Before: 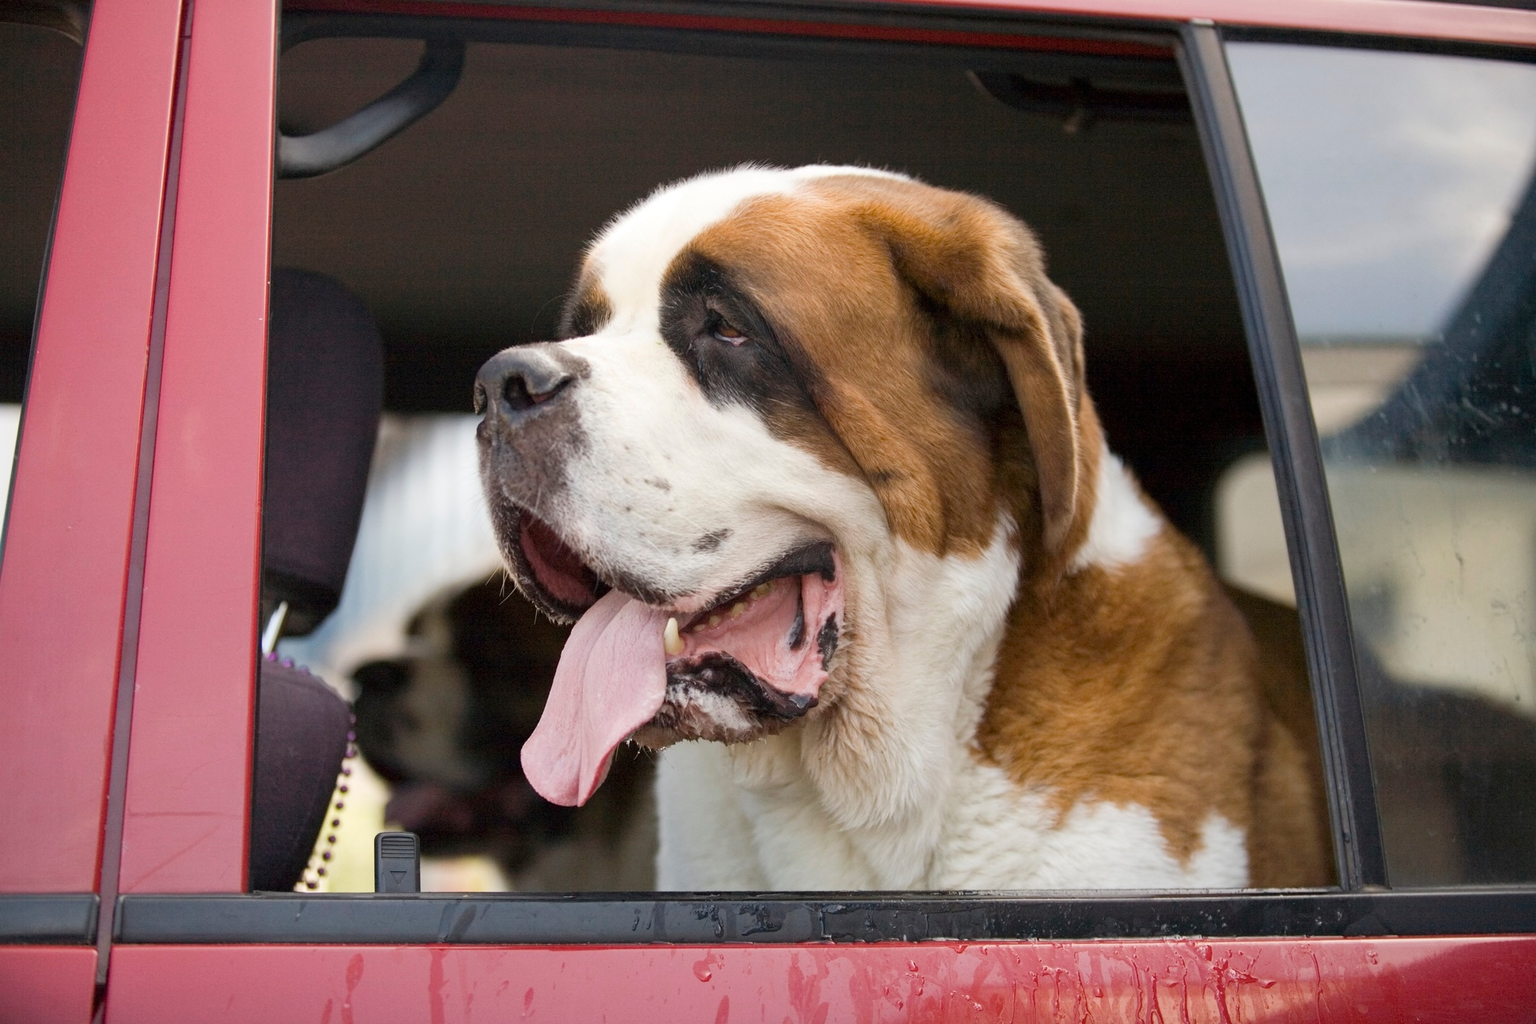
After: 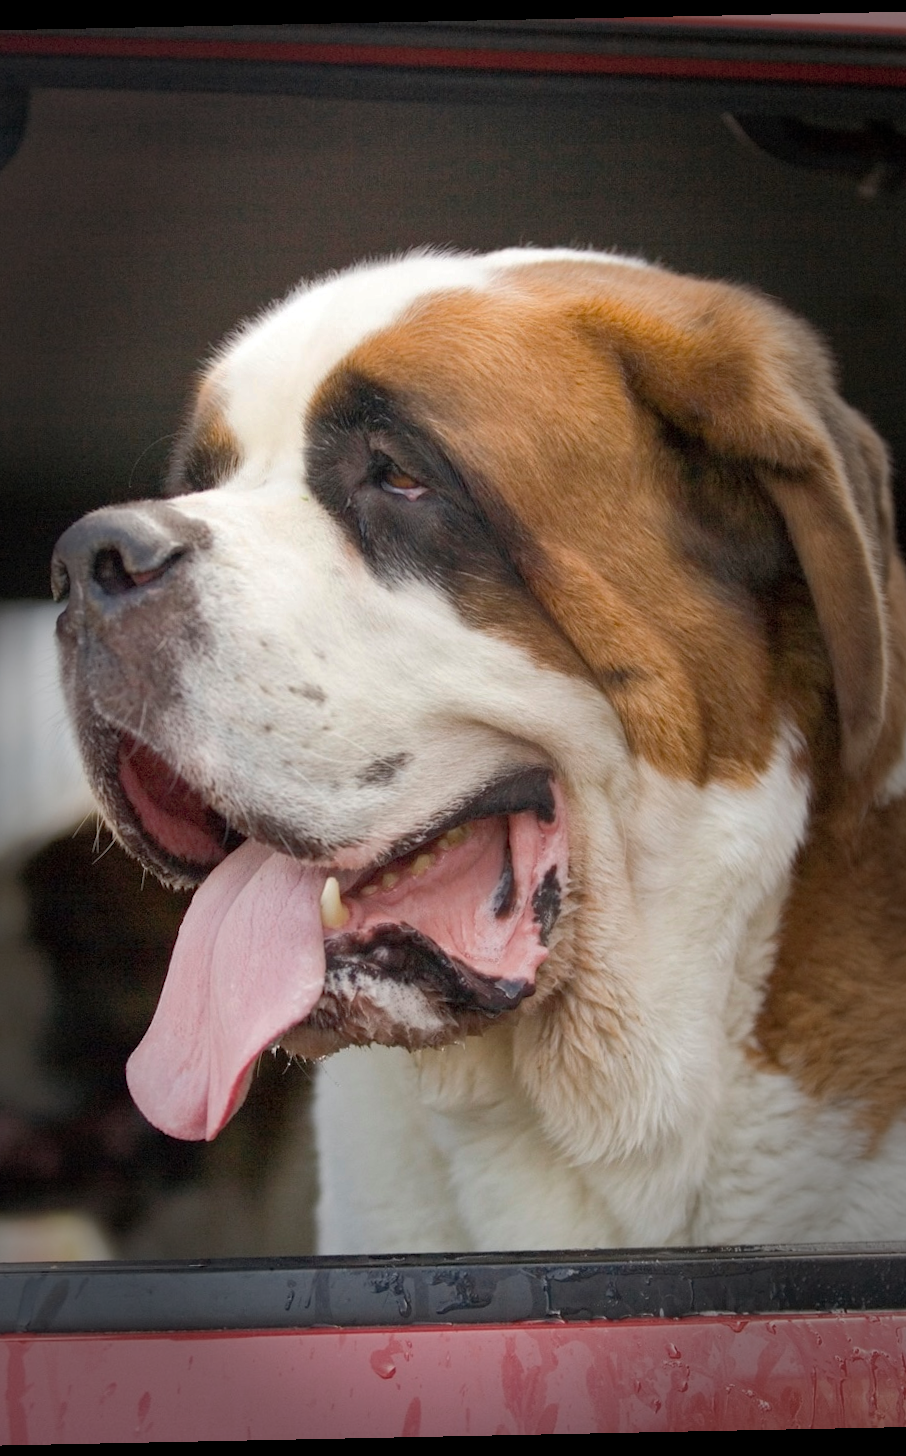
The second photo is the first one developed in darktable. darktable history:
crop: left 28.583%, right 29.231%
rotate and perspective: rotation -1.17°, automatic cropping off
vignetting: fall-off start 66.7%, fall-off radius 39.74%, brightness -0.576, saturation -0.258, automatic ratio true, width/height ratio 0.671, dithering 16-bit output
shadows and highlights: on, module defaults
